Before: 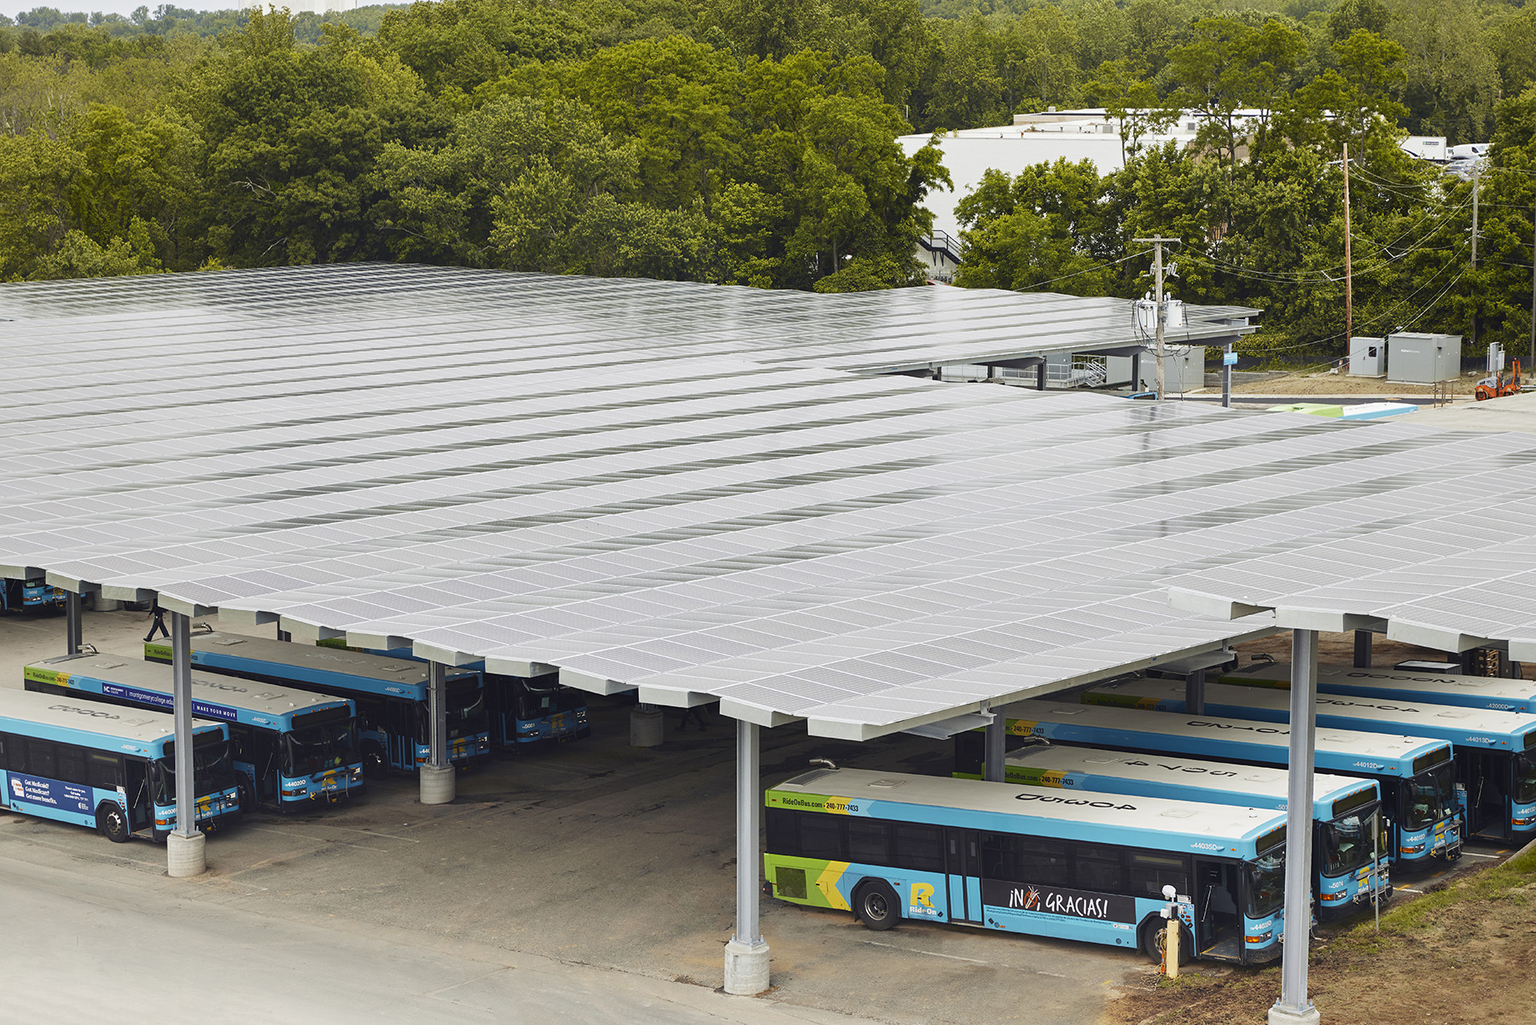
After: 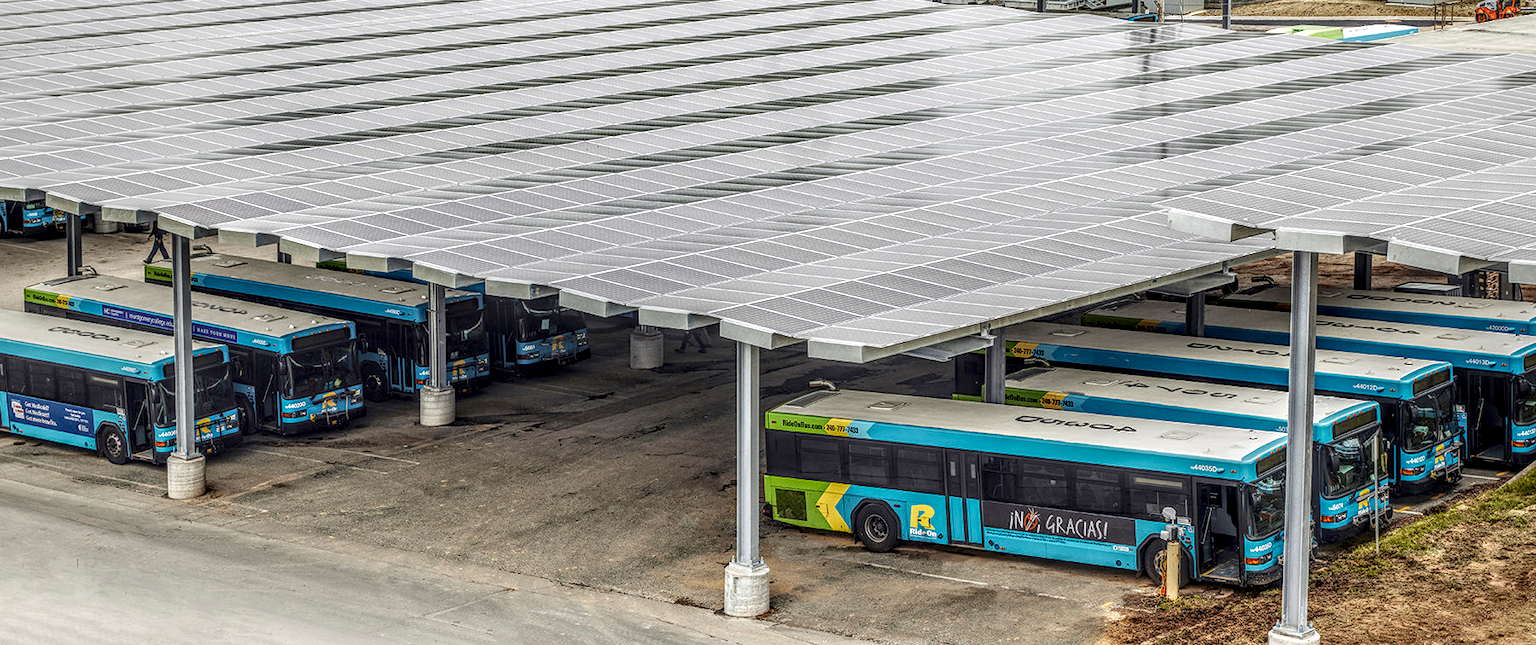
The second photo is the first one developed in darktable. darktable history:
crop and rotate: top 36.947%
local contrast: highlights 1%, shadows 7%, detail 298%, midtone range 0.296
